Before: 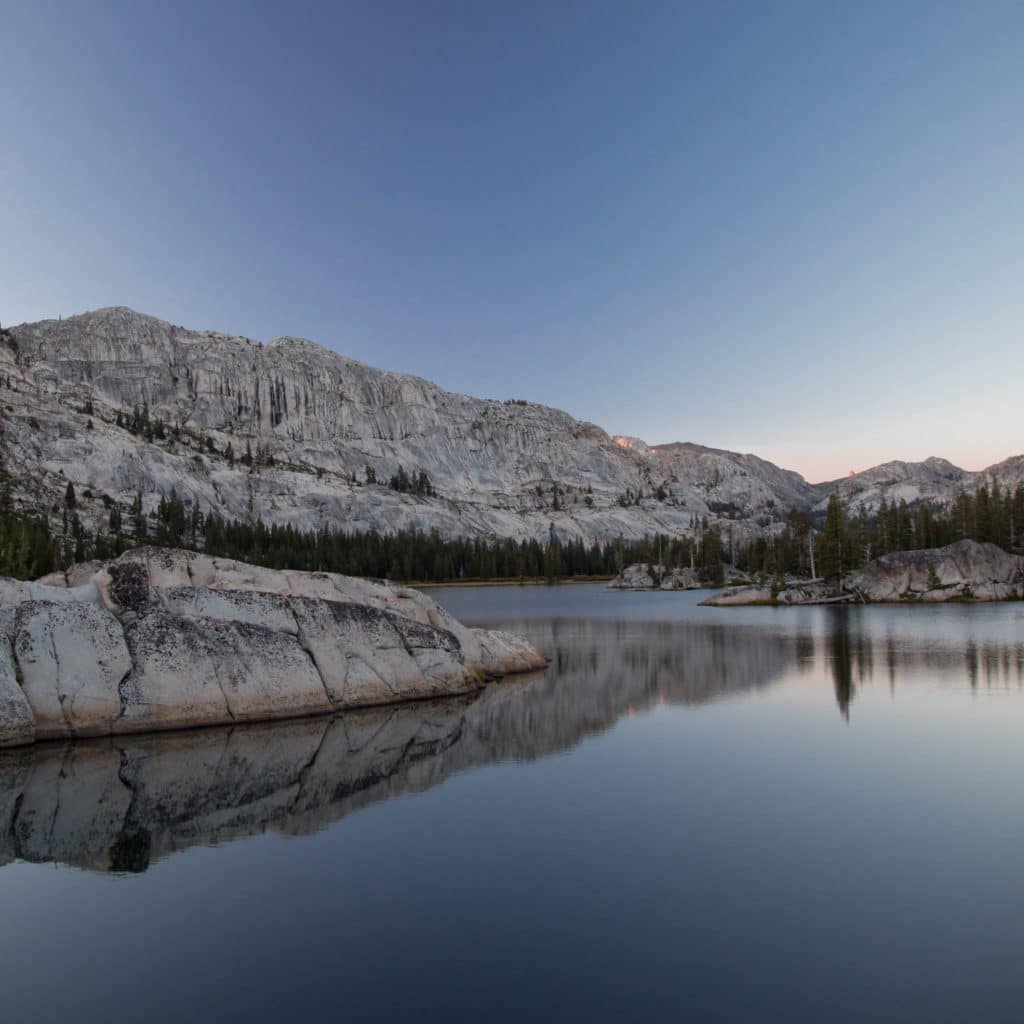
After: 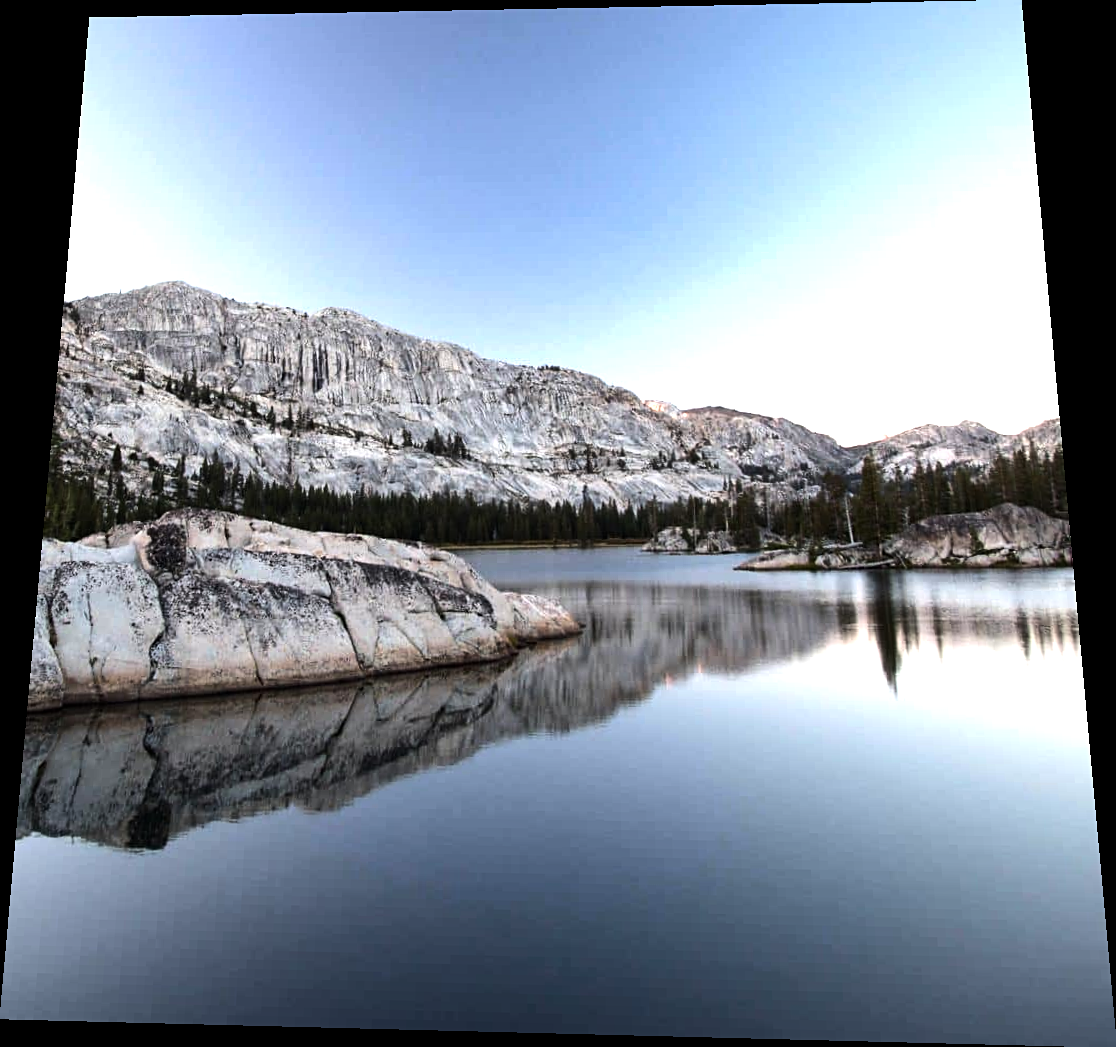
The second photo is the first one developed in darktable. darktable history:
exposure: exposure 0.566 EV, compensate highlight preservation false
tone equalizer: -8 EV -1.08 EV, -7 EV -1.01 EV, -6 EV -0.867 EV, -5 EV -0.578 EV, -3 EV 0.578 EV, -2 EV 0.867 EV, -1 EV 1.01 EV, +0 EV 1.08 EV, edges refinement/feathering 500, mask exposure compensation -1.57 EV, preserve details no
shadows and highlights: radius 171.16, shadows 27, white point adjustment 3.13, highlights -67.95, soften with gaussian
rotate and perspective: rotation 0.128°, lens shift (vertical) -0.181, lens shift (horizontal) -0.044, shear 0.001, automatic cropping off
sharpen: amount 0.2
